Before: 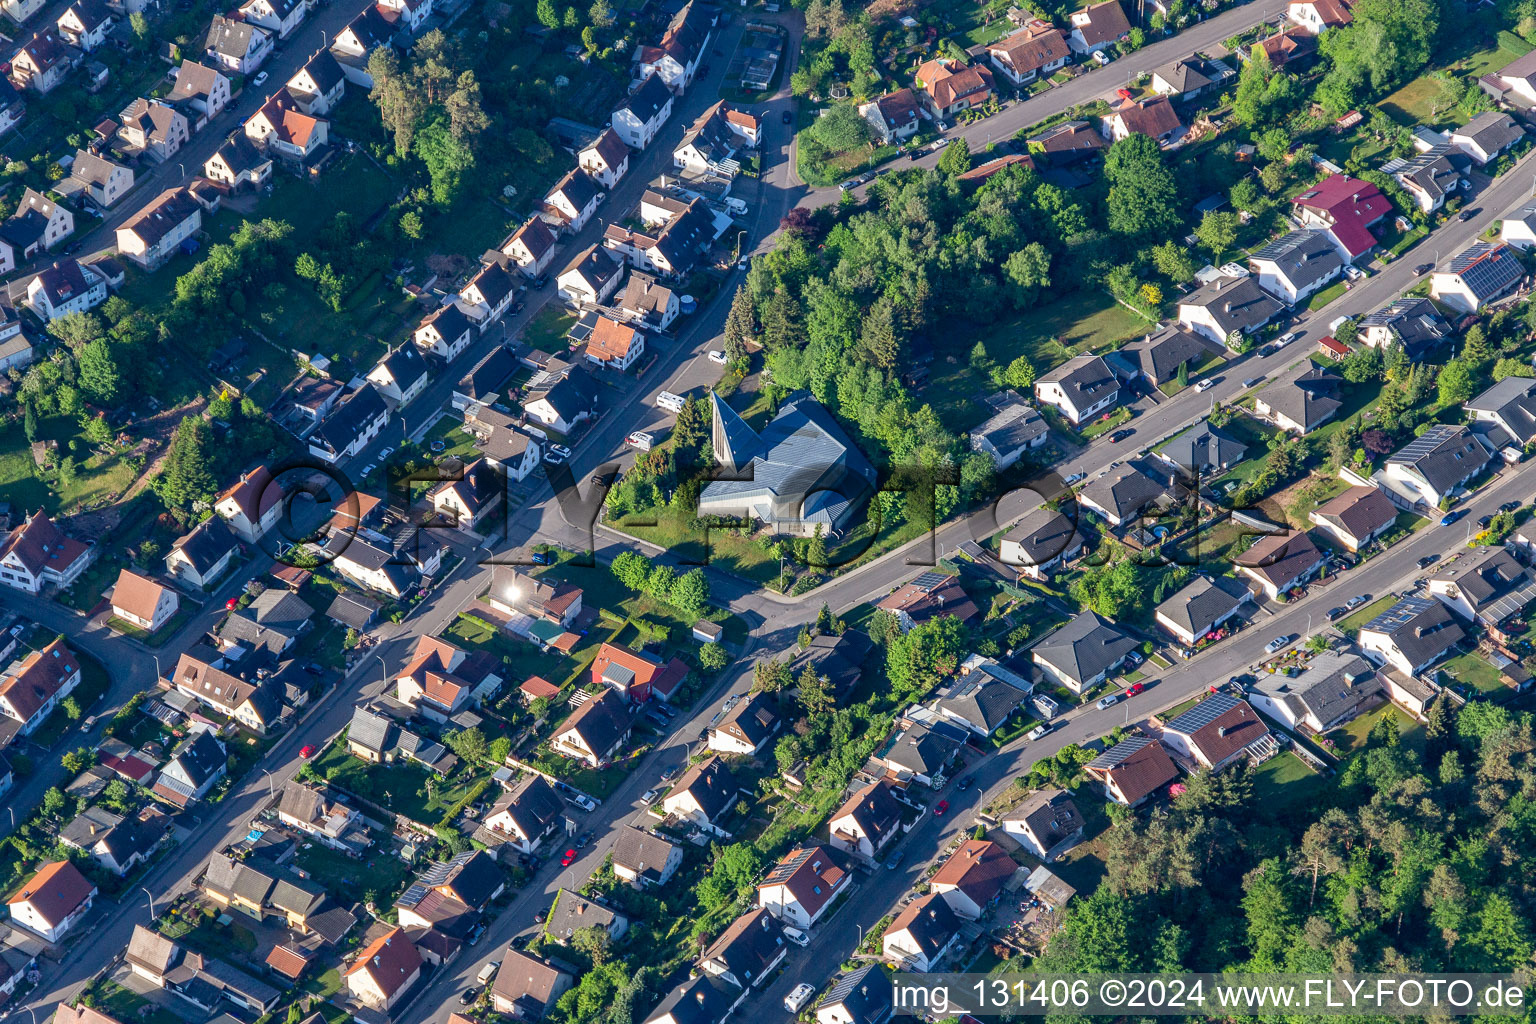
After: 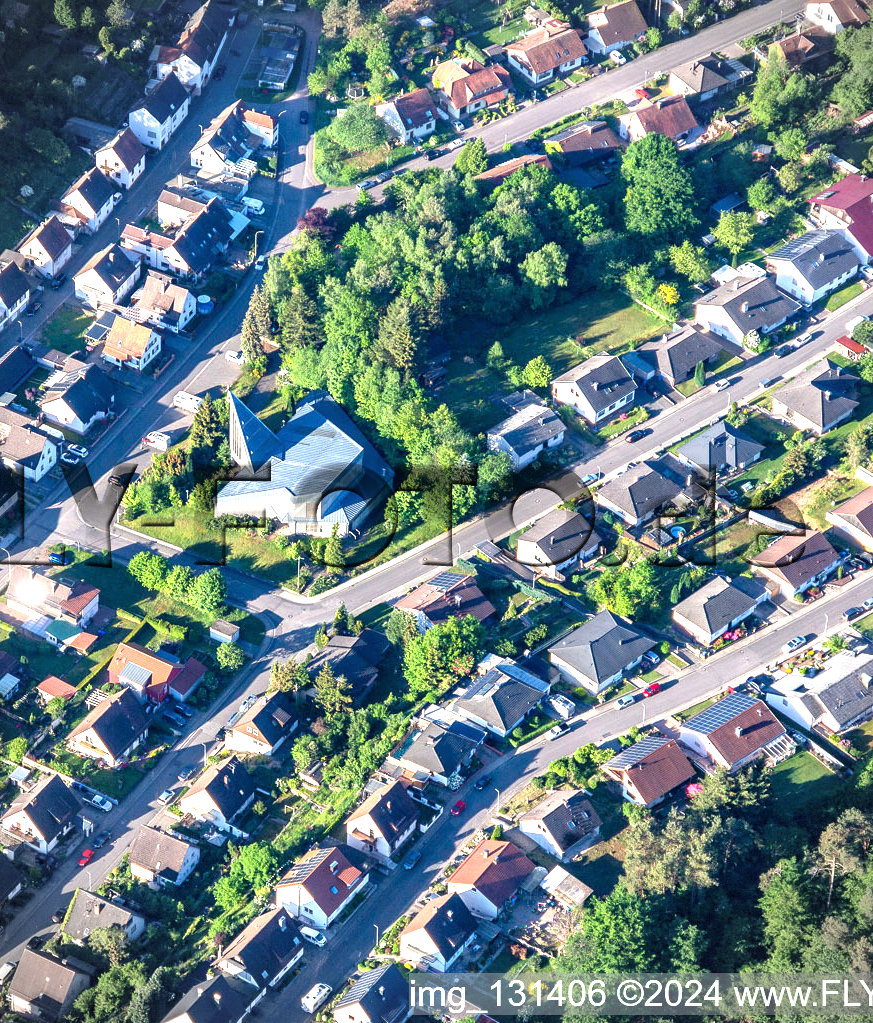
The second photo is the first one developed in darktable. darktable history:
tone equalizer: -8 EV -0.716 EV, -7 EV -0.681 EV, -6 EV -0.63 EV, -5 EV -0.377 EV, -3 EV 0.395 EV, -2 EV 0.6 EV, -1 EV 0.695 EV, +0 EV 0.752 EV, smoothing 1
exposure: black level correction 0, exposure 0.498 EV, compensate highlight preservation false
crop: left 31.447%, top 0.001%, right 11.627%
vignetting: fall-off start 79.85%, dithering 8-bit output
